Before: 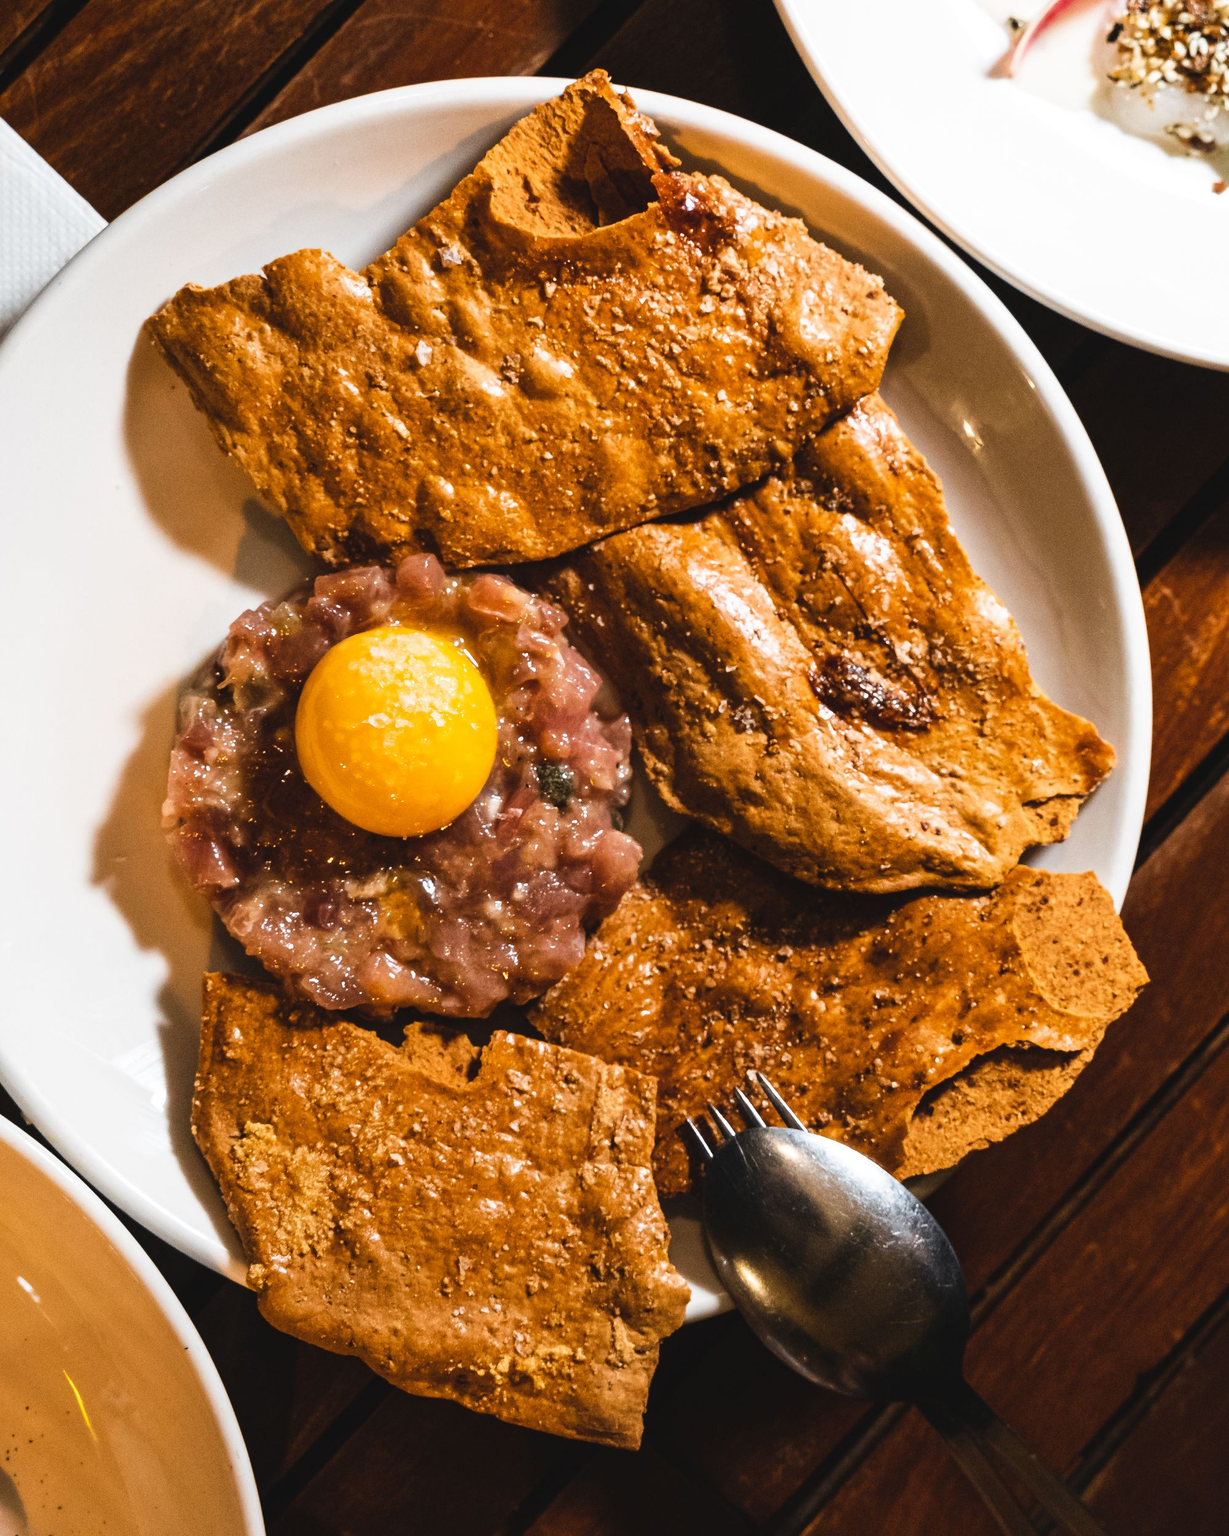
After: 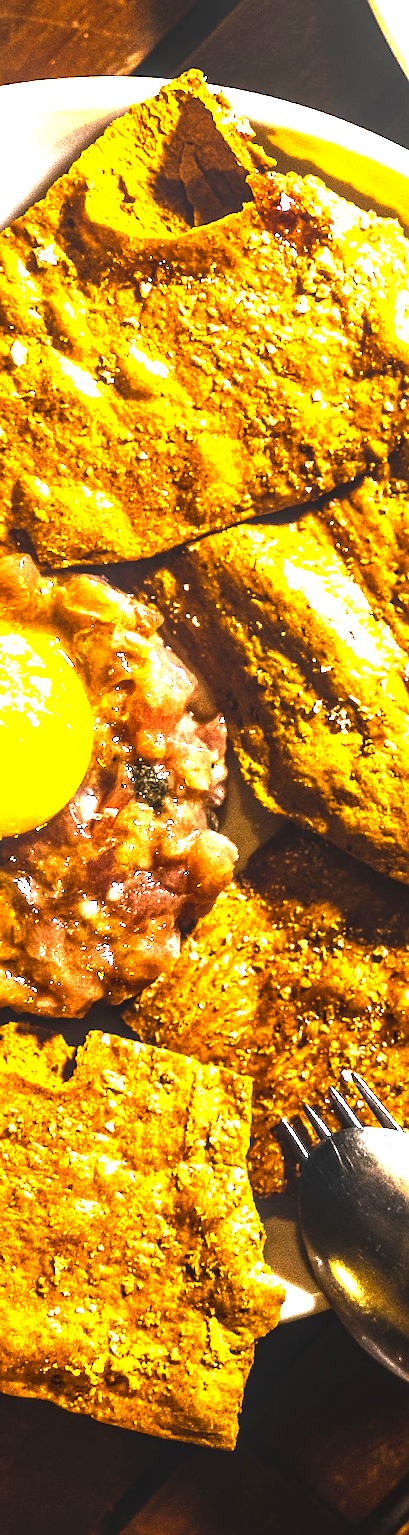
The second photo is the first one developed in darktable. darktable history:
color balance rgb: perceptual saturation grading › global saturation 24.986%, perceptual brilliance grading › global brilliance 29.281%, perceptual brilliance grading › highlights 50.191%, perceptual brilliance grading › mid-tones 49.529%, perceptual brilliance grading › shadows -21.617%
sharpen: on, module defaults
crop: left 32.972%, right 33.722%
local contrast: on, module defaults
